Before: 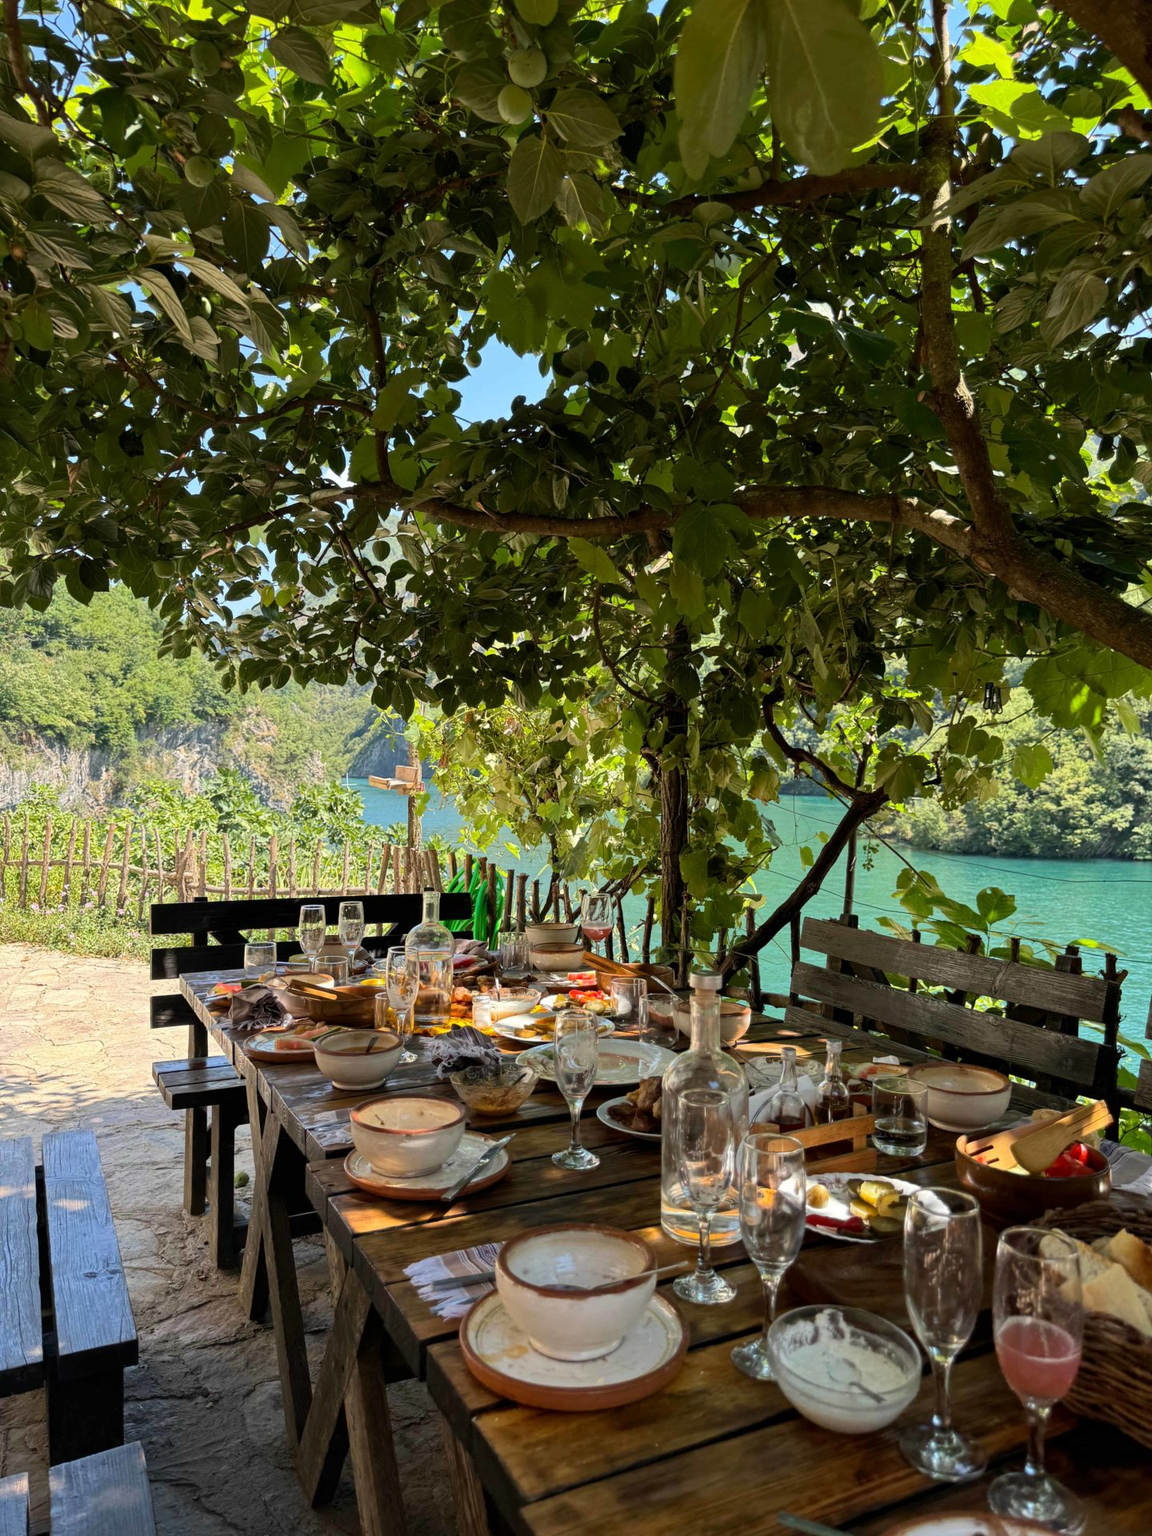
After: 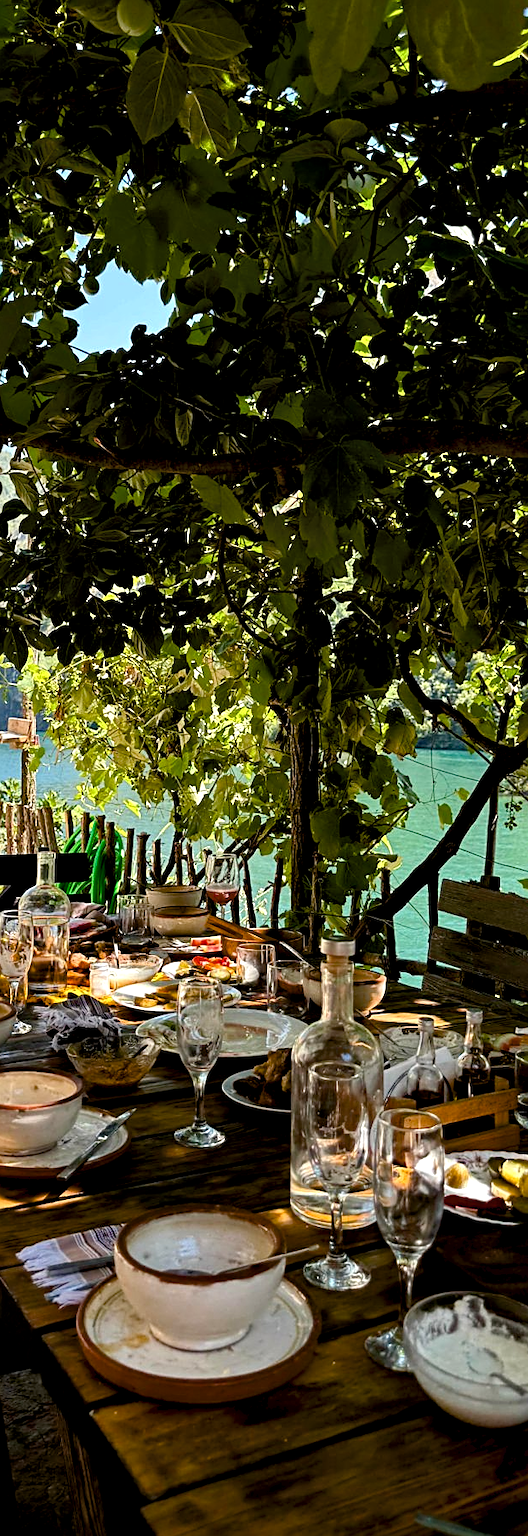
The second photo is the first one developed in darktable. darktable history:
color balance rgb: highlights gain › chroma 0.263%, highlights gain › hue 332.98°, global offset › luminance -1.417%, perceptual saturation grading › global saturation 9.456%, perceptual saturation grading › highlights -13.374%, perceptual saturation grading › mid-tones 14.901%, perceptual saturation grading › shadows 22.343%, global vibrance 9.22%, contrast 15.337%, saturation formula JzAzBz (2021)
sharpen: on, module defaults
local contrast: mode bilateral grid, contrast 20, coarseness 50, detail 119%, midtone range 0.2
crop: left 33.716%, top 5.933%, right 23.107%
contrast brightness saturation: saturation -0.058
